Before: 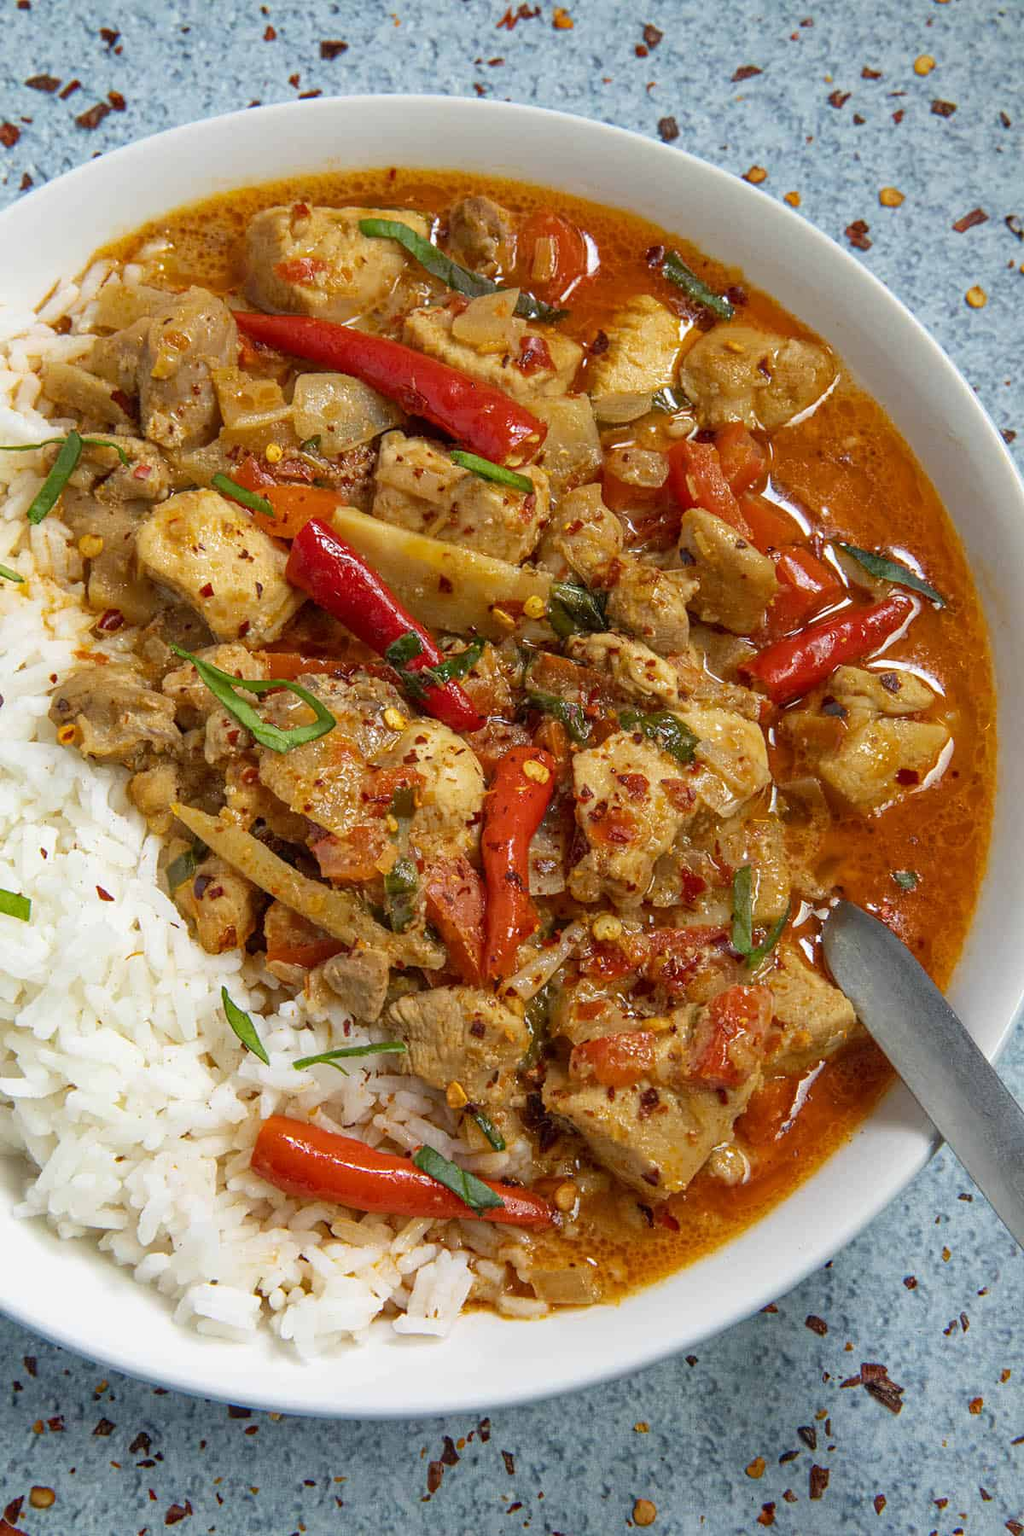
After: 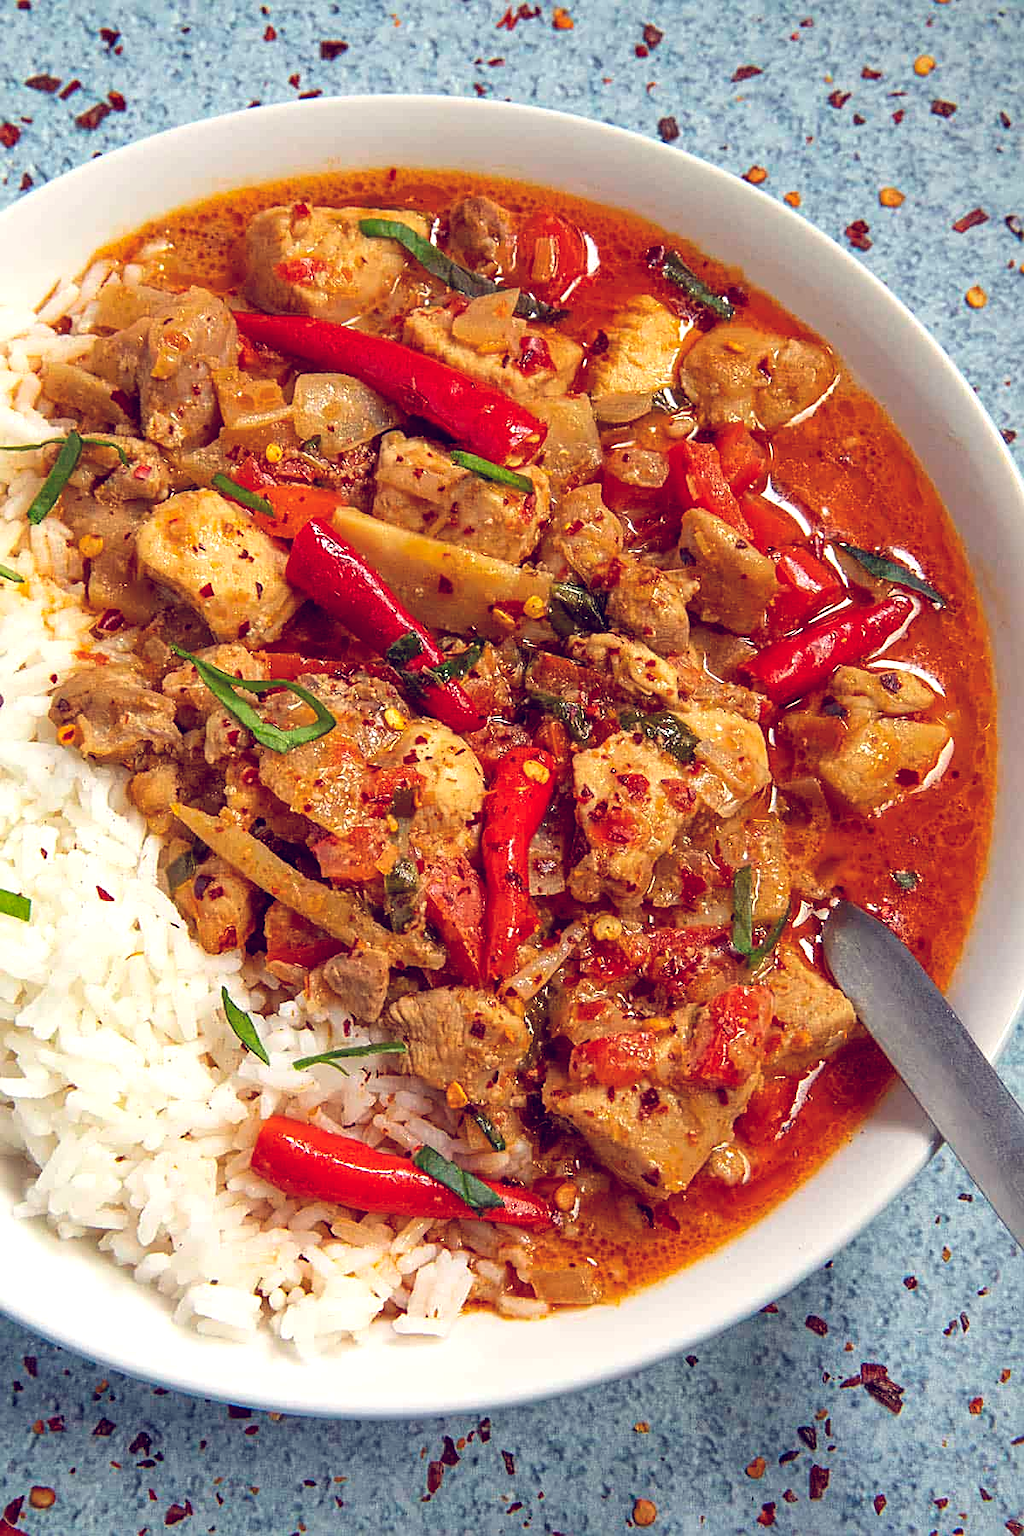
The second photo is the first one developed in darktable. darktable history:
sharpen: on, module defaults
color balance: lift [1.001, 0.997, 0.99, 1.01], gamma [1.007, 1, 0.975, 1.025], gain [1, 1.065, 1.052, 0.935], contrast 13.25%
